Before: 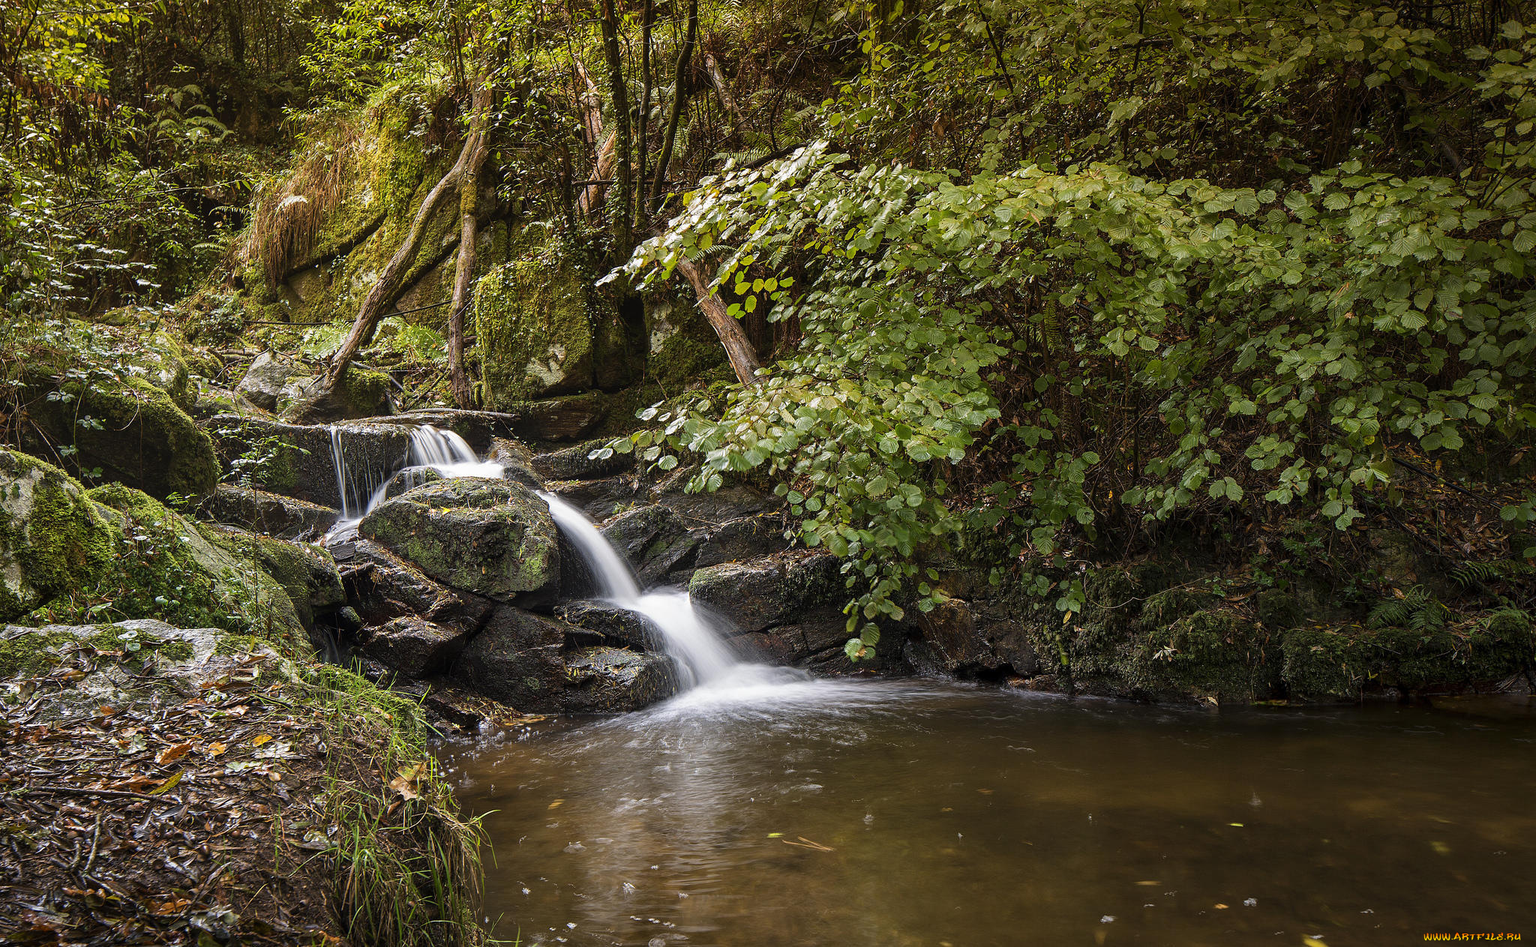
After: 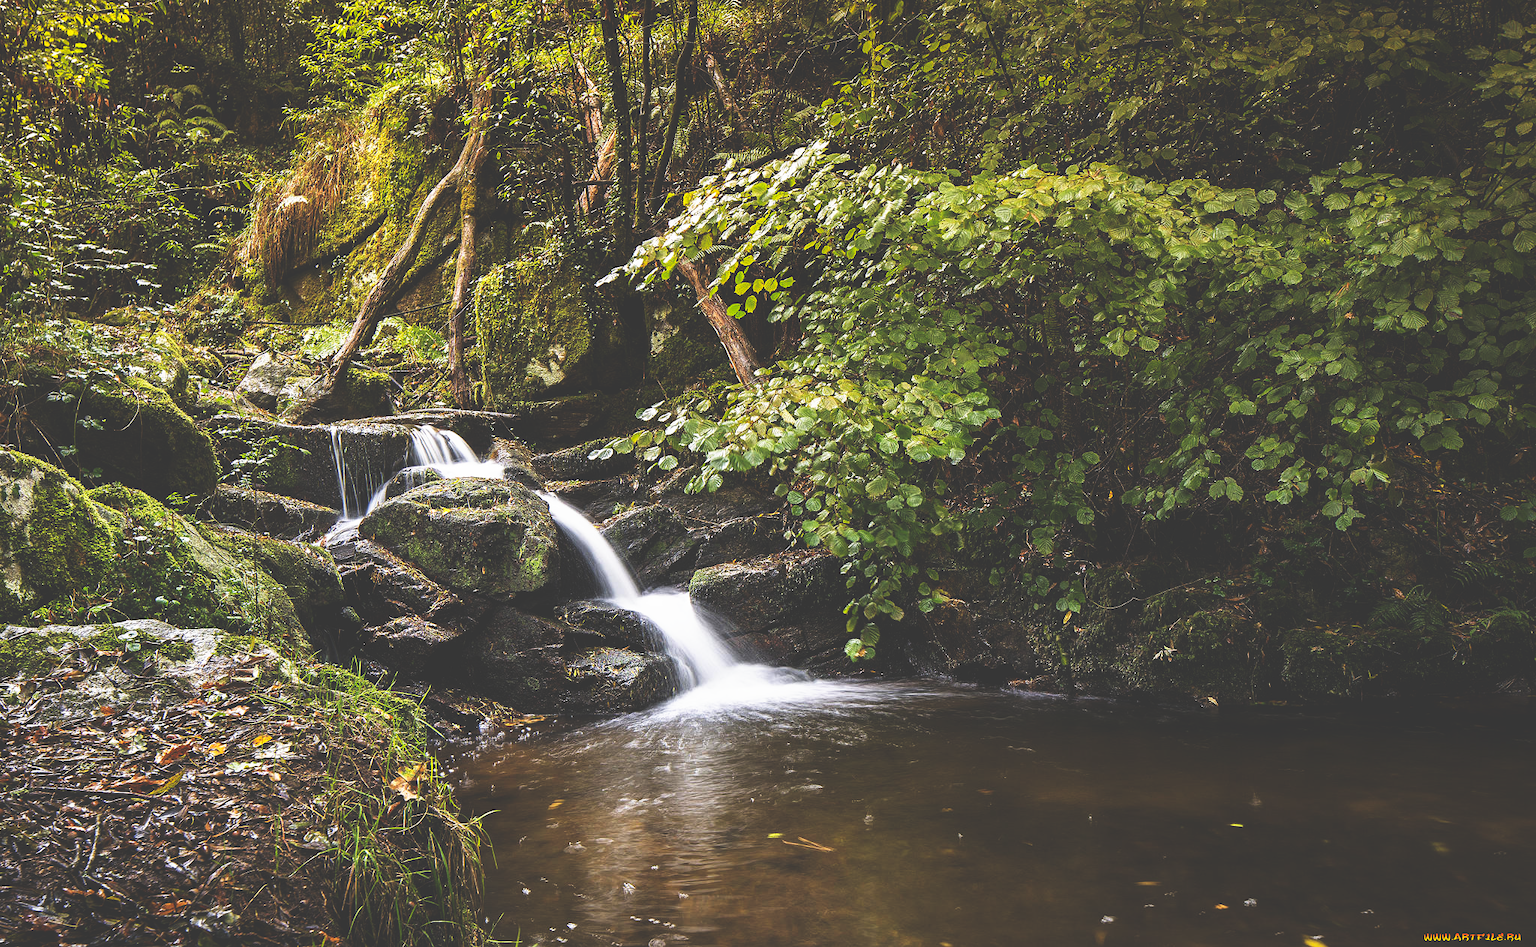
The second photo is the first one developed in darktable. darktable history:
exposure: compensate highlight preservation false
base curve: curves: ch0 [(0, 0.036) (0.007, 0.037) (0.604, 0.887) (1, 1)], preserve colors none
